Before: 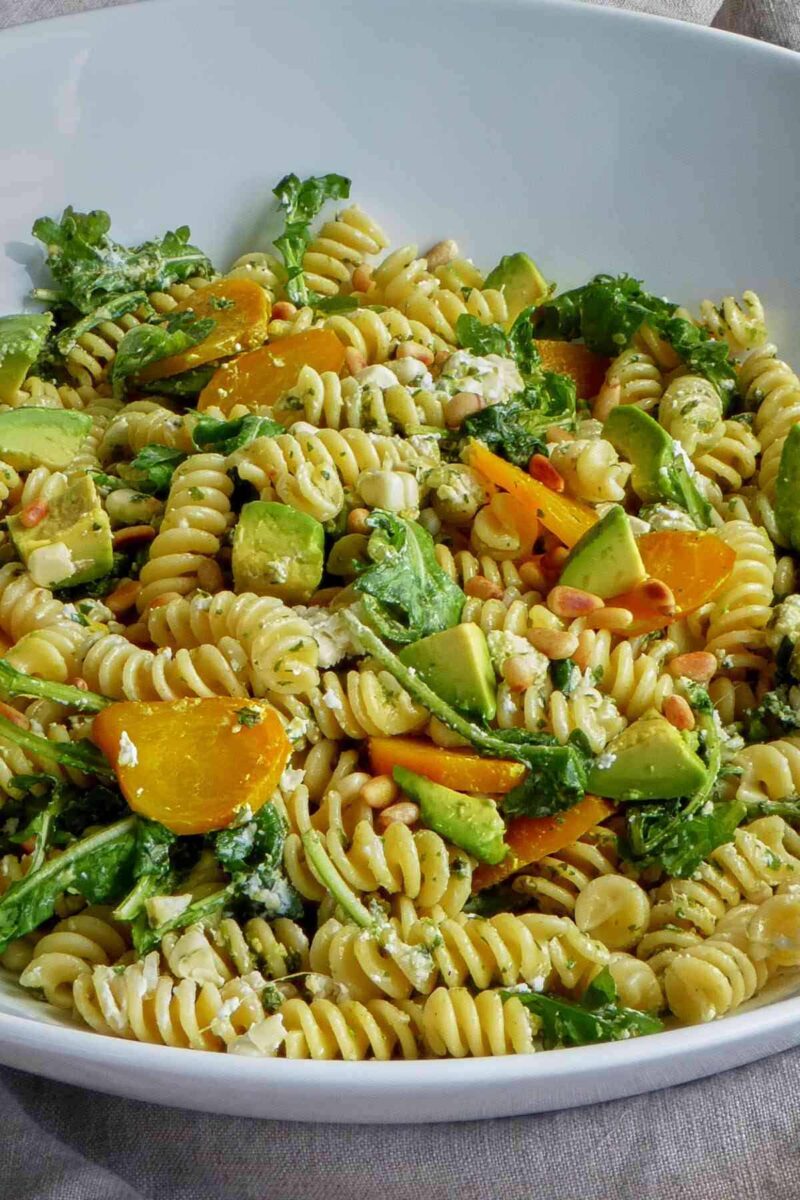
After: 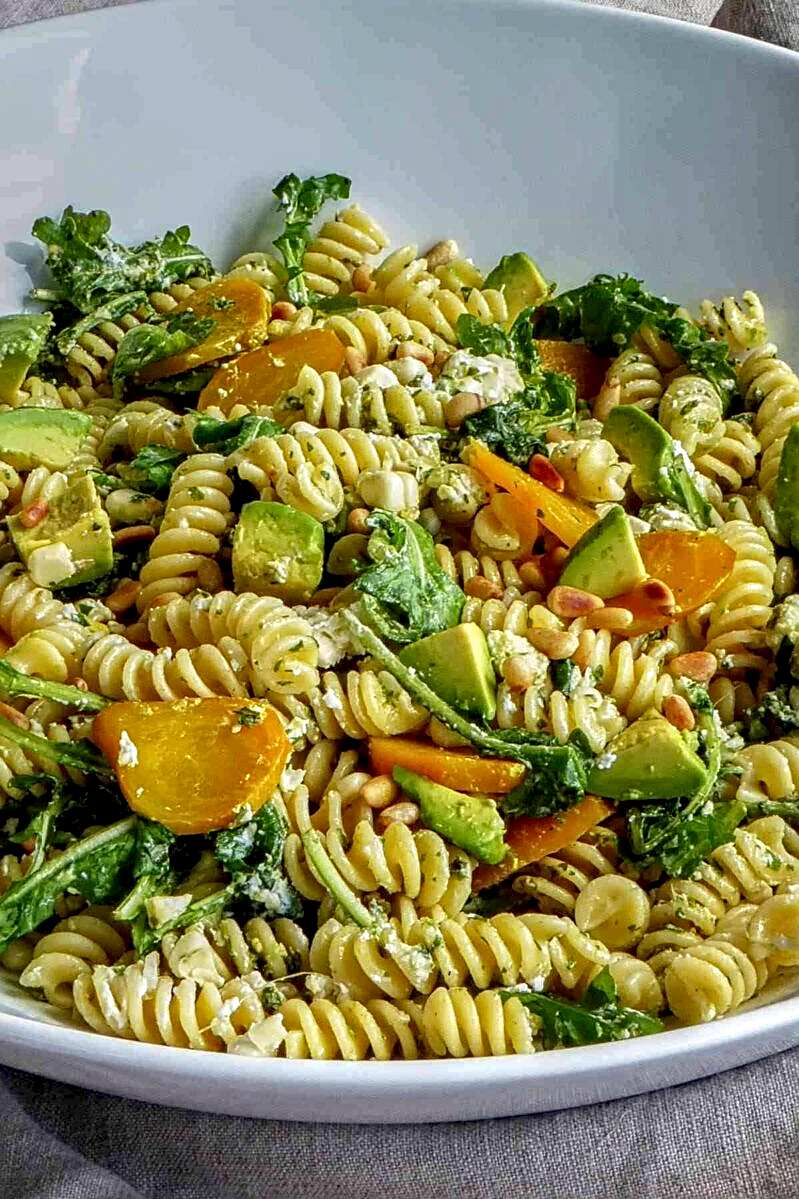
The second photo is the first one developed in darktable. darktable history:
crop and rotate: left 0.089%, bottom 0.011%
haze removal: compatibility mode true, adaptive false
local contrast: highlights 59%, detail 145%
sharpen: on, module defaults
